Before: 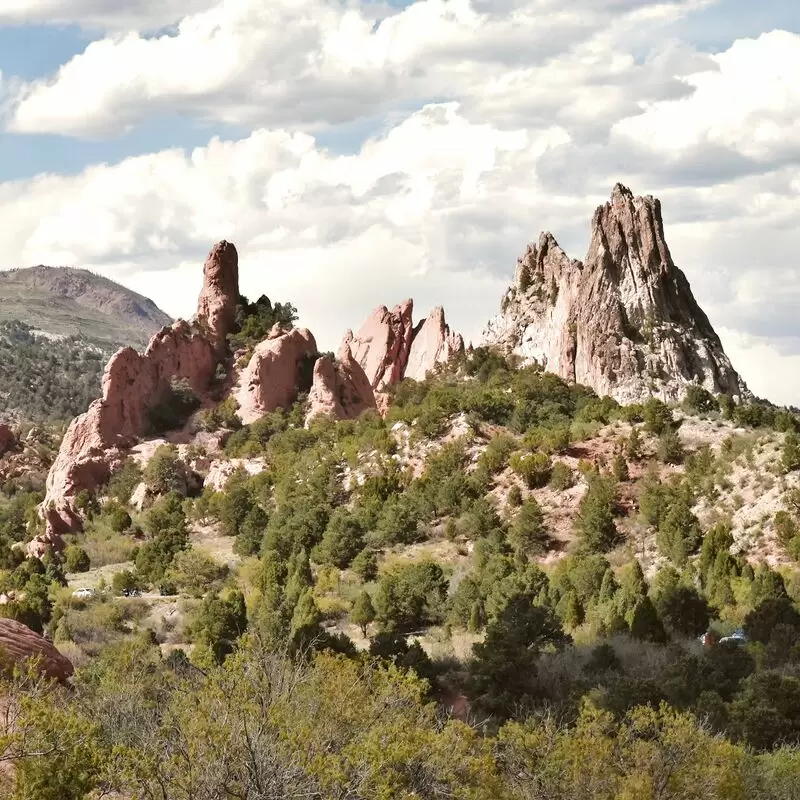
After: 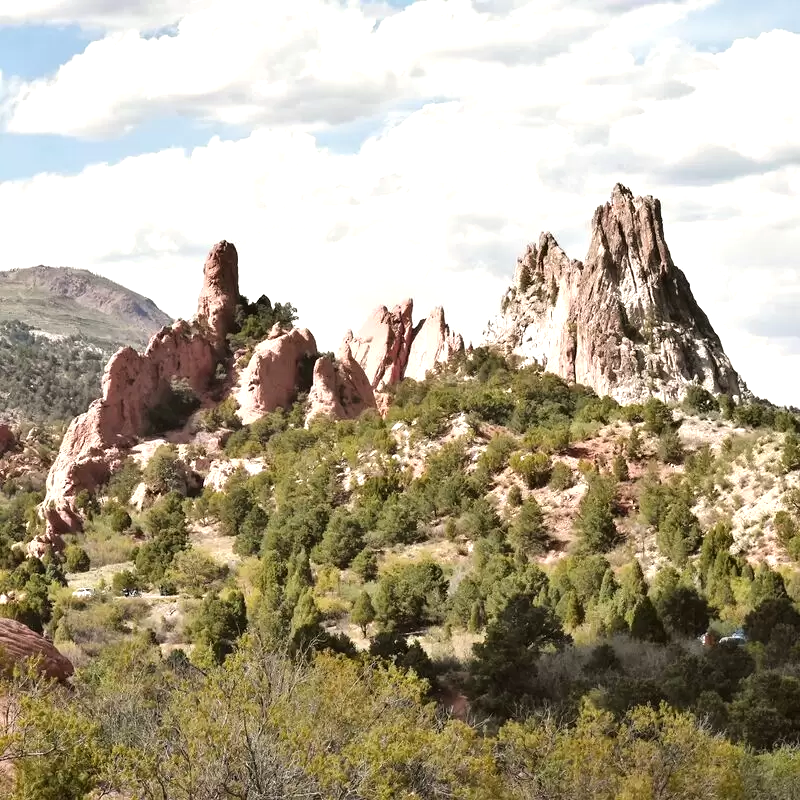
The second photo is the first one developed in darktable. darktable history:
tone equalizer: -8 EV -0.38 EV, -7 EV -0.389 EV, -6 EV -0.332 EV, -5 EV -0.214 EV, -3 EV 0.233 EV, -2 EV 0.347 EV, -1 EV 0.387 EV, +0 EV 0.425 EV
